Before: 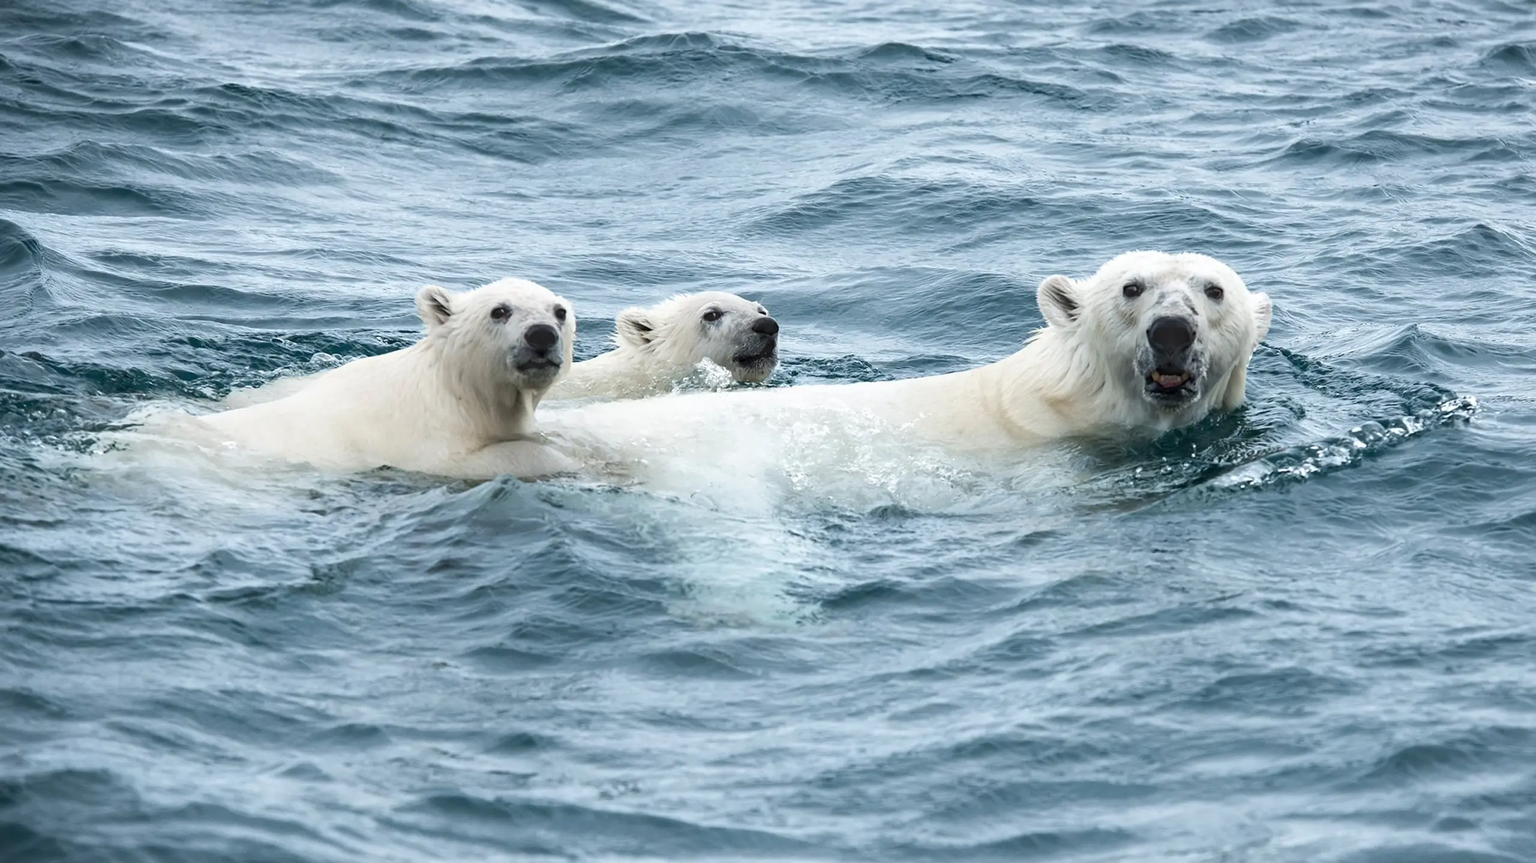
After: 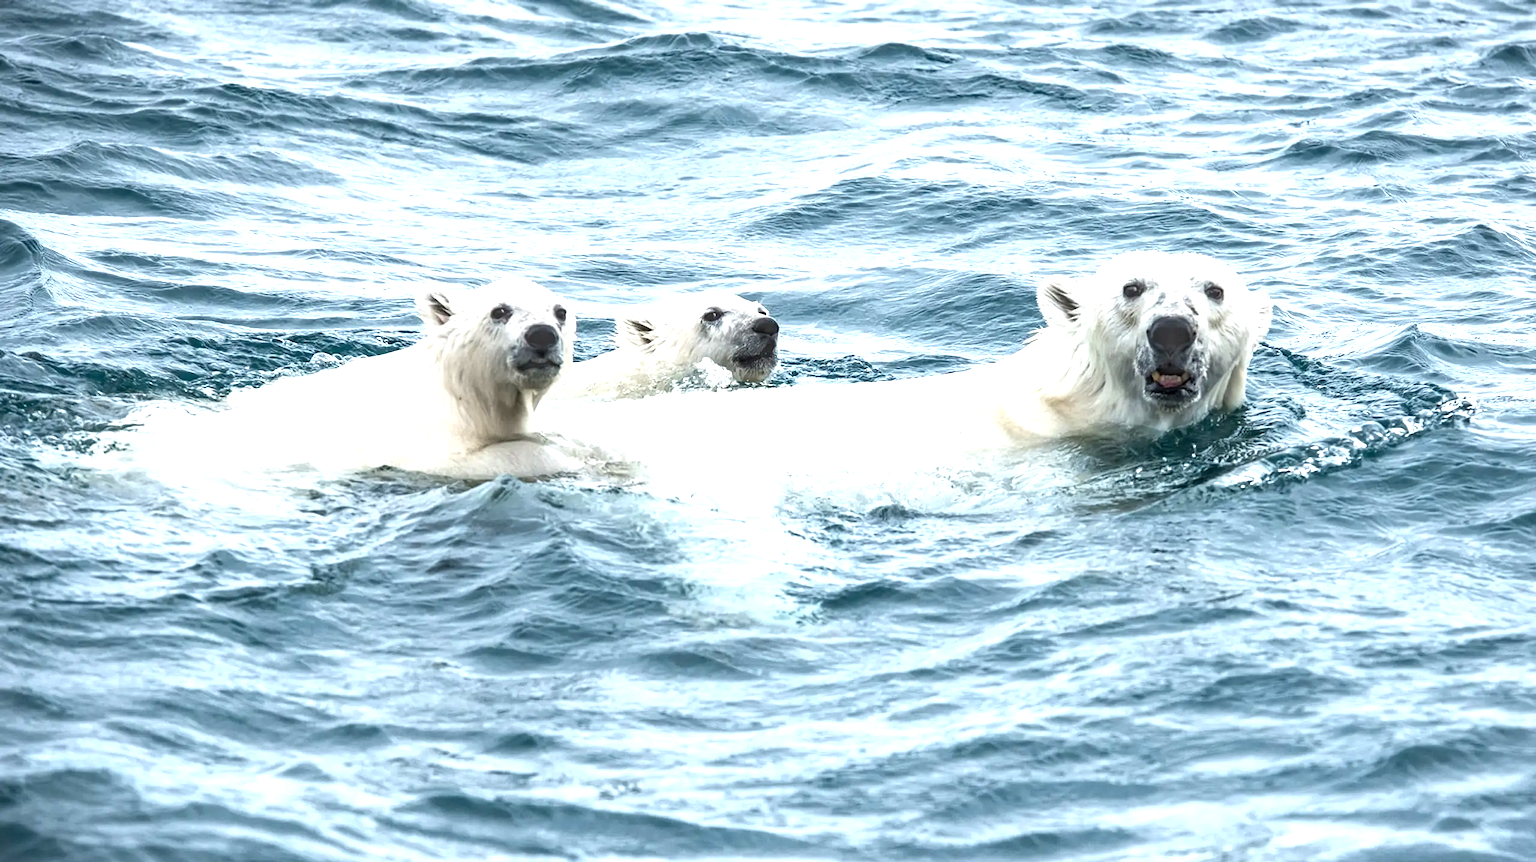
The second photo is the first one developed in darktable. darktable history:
shadows and highlights: shadows 75, highlights -25, soften with gaussian
local contrast: on, module defaults
exposure: black level correction 0, exposure 0.9 EV, compensate highlight preservation false
